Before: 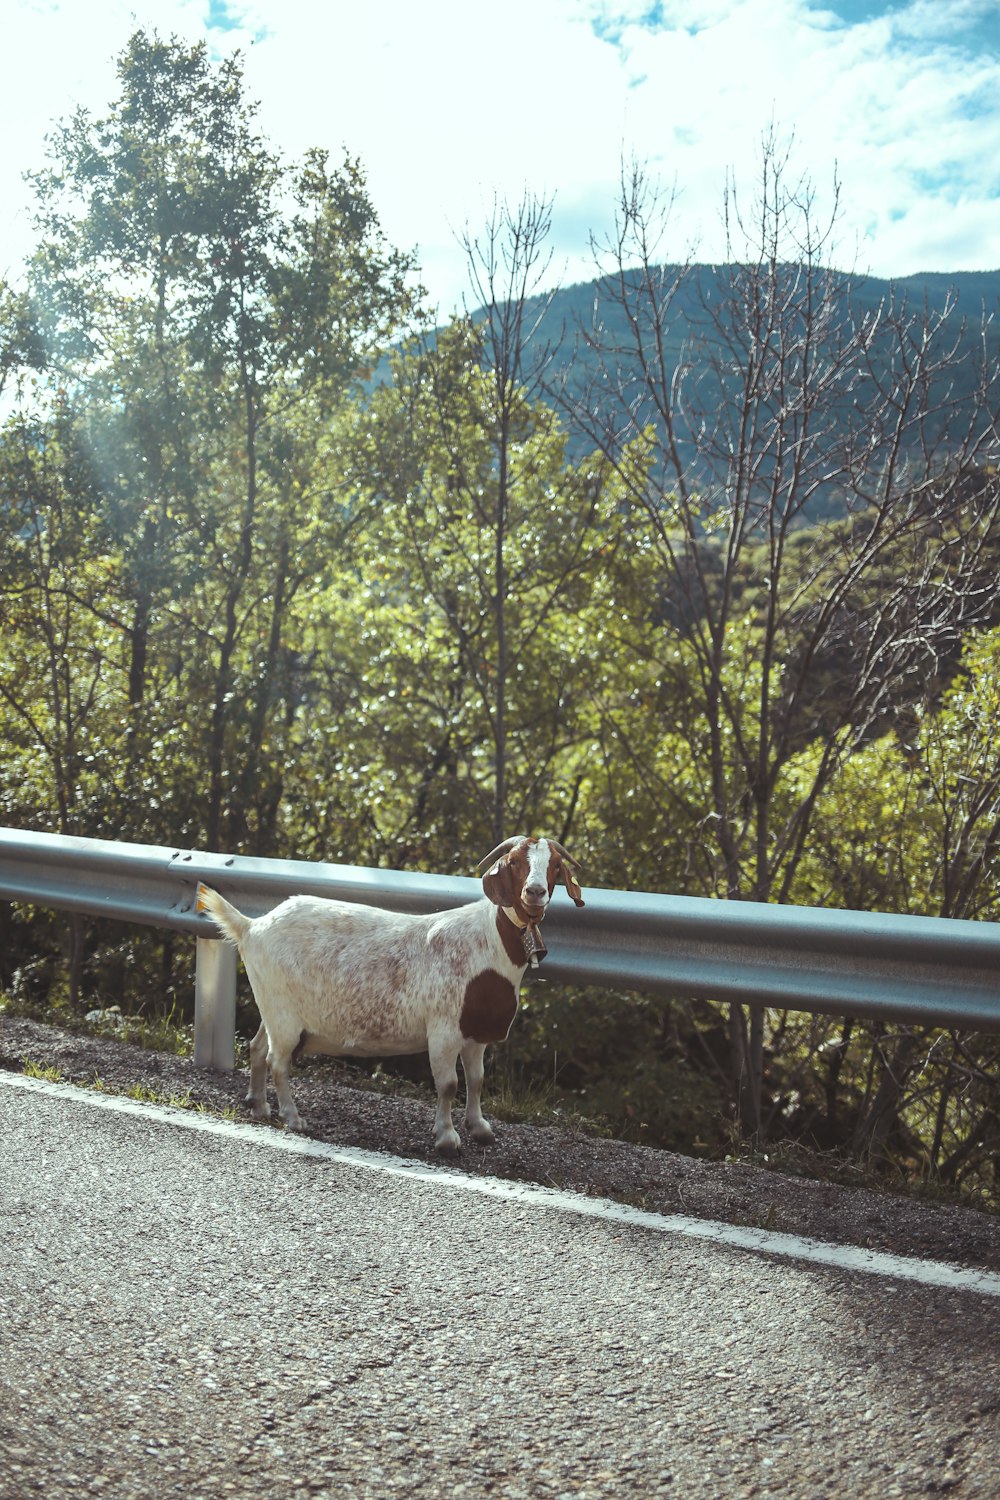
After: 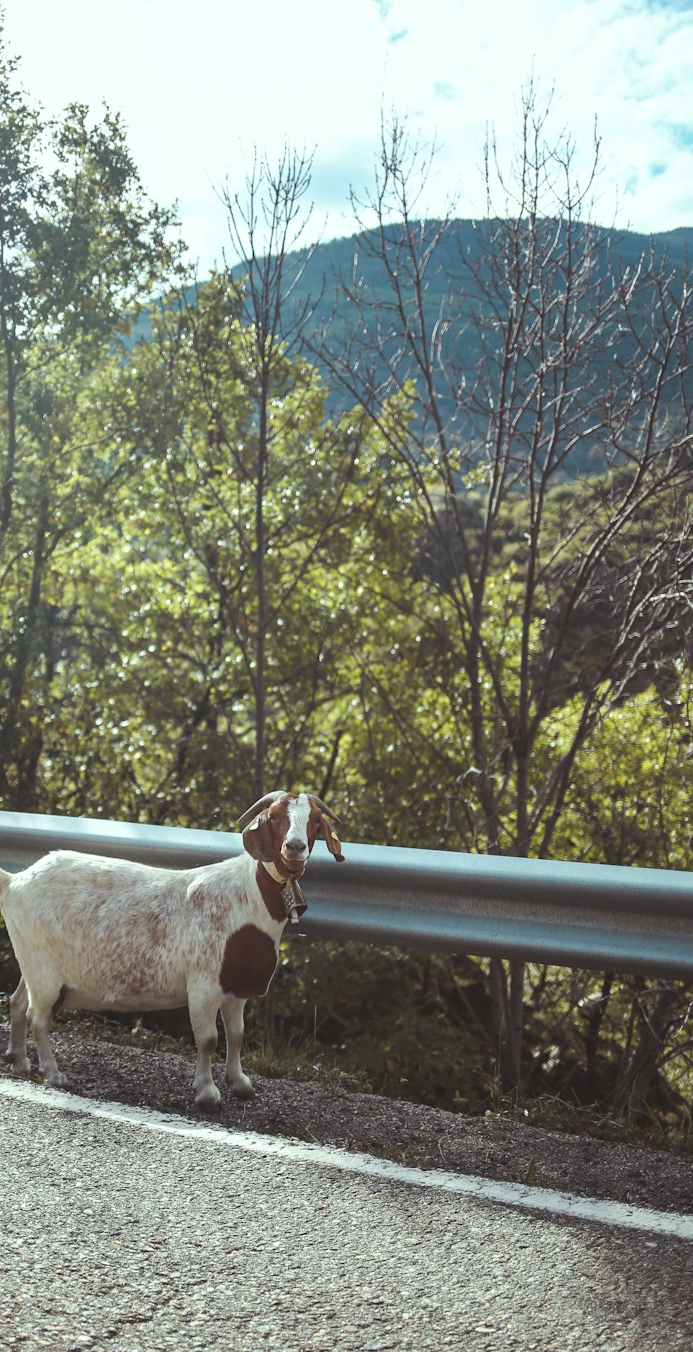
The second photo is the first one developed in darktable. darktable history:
crop and rotate: left 24.023%, top 3.041%, right 6.653%, bottom 6.811%
